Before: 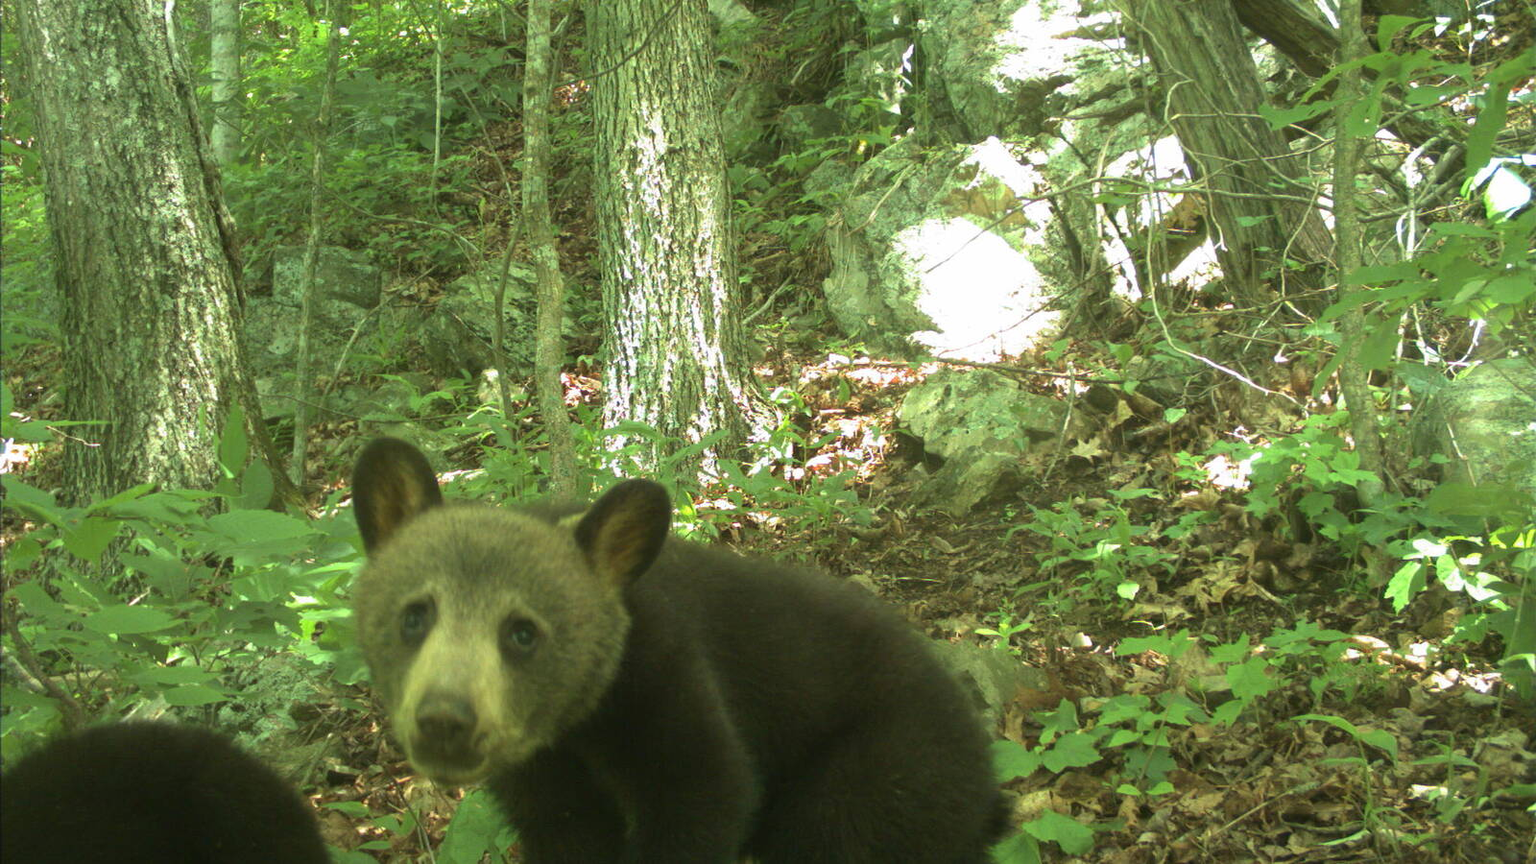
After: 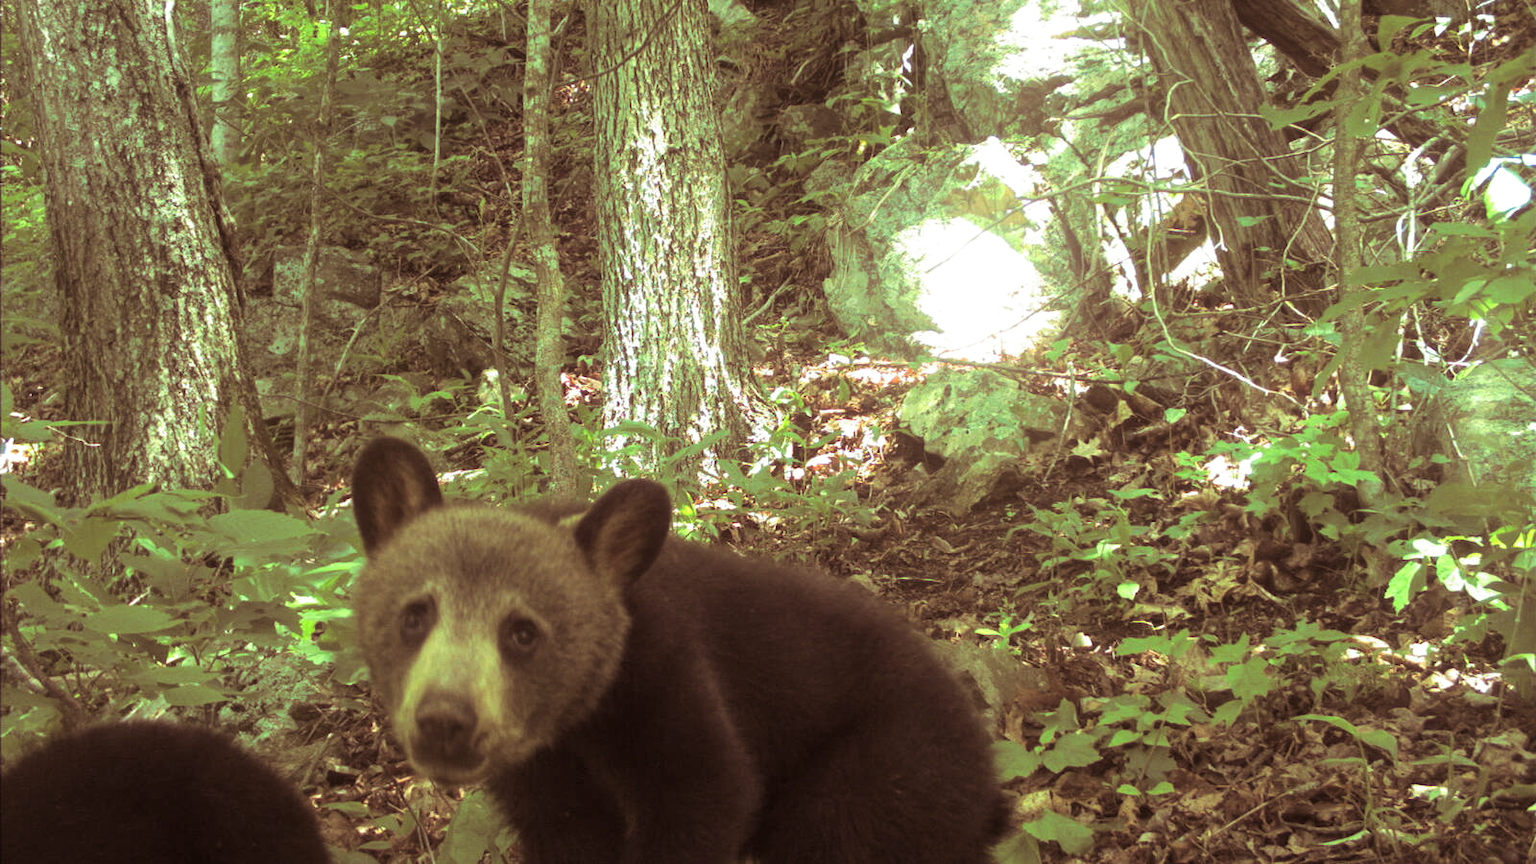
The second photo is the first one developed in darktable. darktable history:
split-toning: on, module defaults
local contrast: highlights 100%, shadows 100%, detail 120%, midtone range 0.2
bloom: size 13.65%, threshold 98.39%, strength 4.82%
